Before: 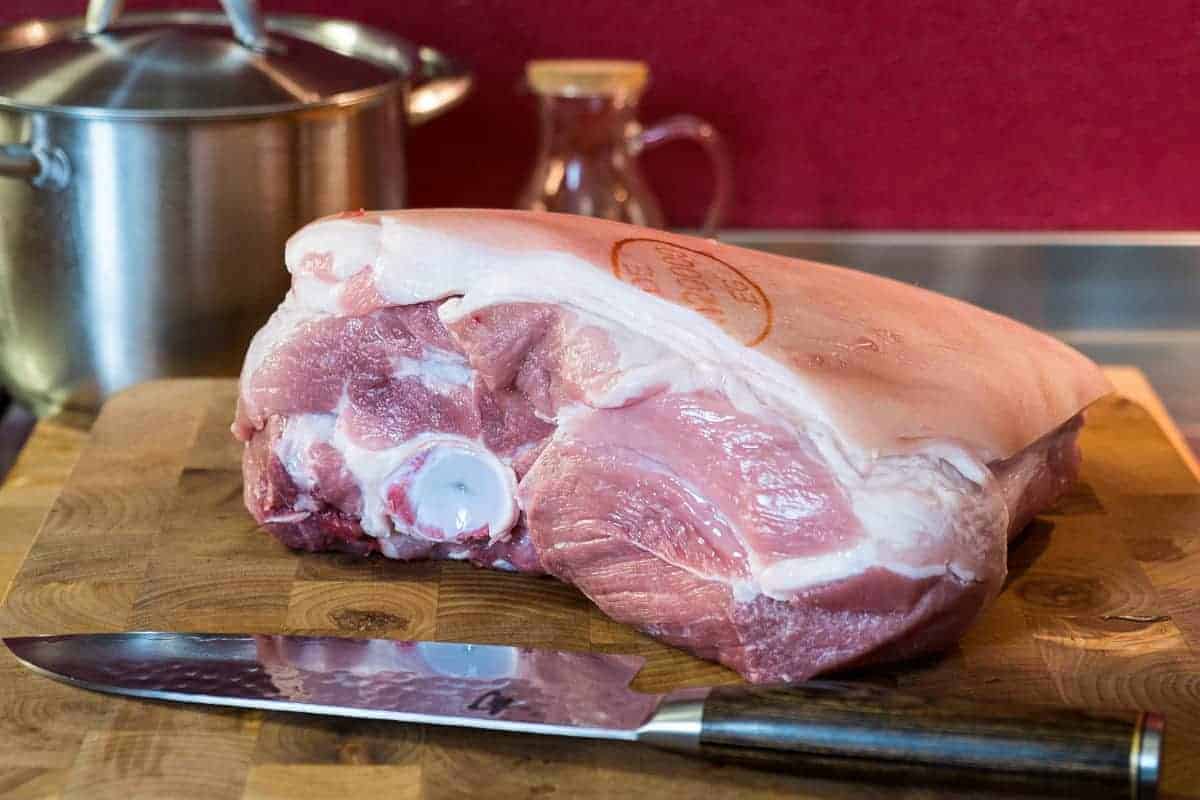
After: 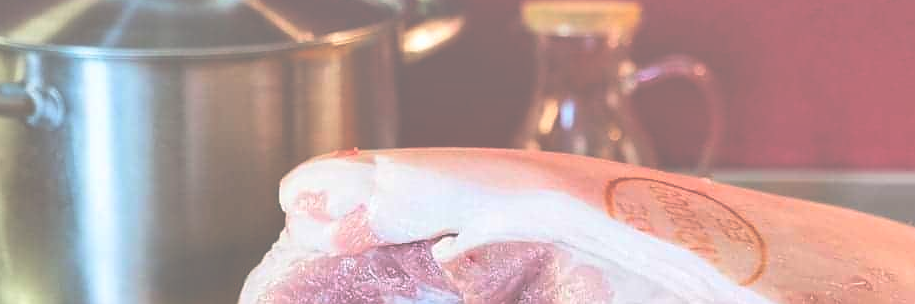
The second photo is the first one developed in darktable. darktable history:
sharpen: radius 1, threshold 1
crop: left 0.579%, top 7.627%, right 23.167%, bottom 54.275%
exposure: black level correction -0.087, compensate highlight preservation false
base curve: curves: ch0 [(0, 0) (0.303, 0.277) (1, 1)]
contrast brightness saturation: contrast 0.1, brightness 0.3, saturation 0.14
shadows and highlights: shadows 20.91, highlights -35.45, soften with gaussian
